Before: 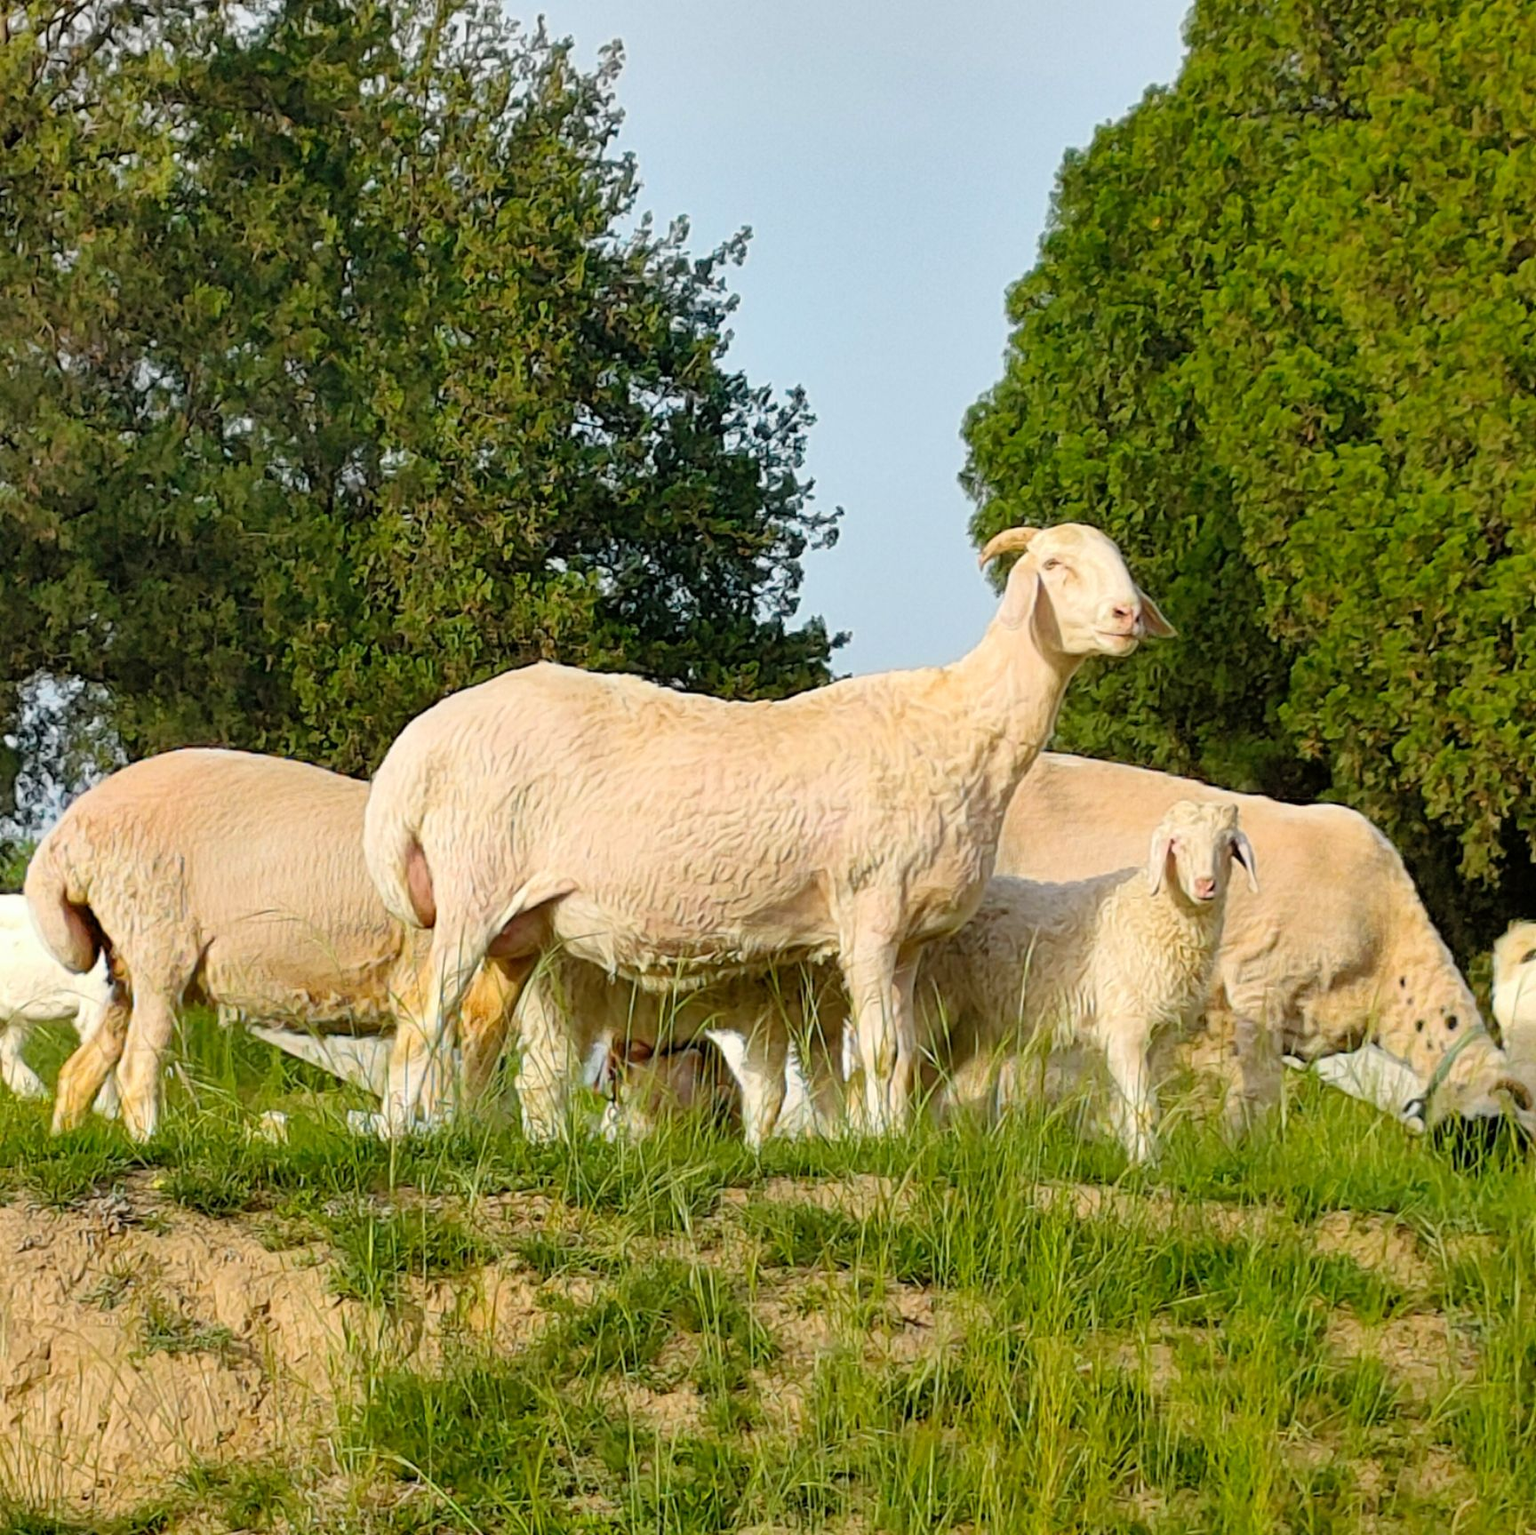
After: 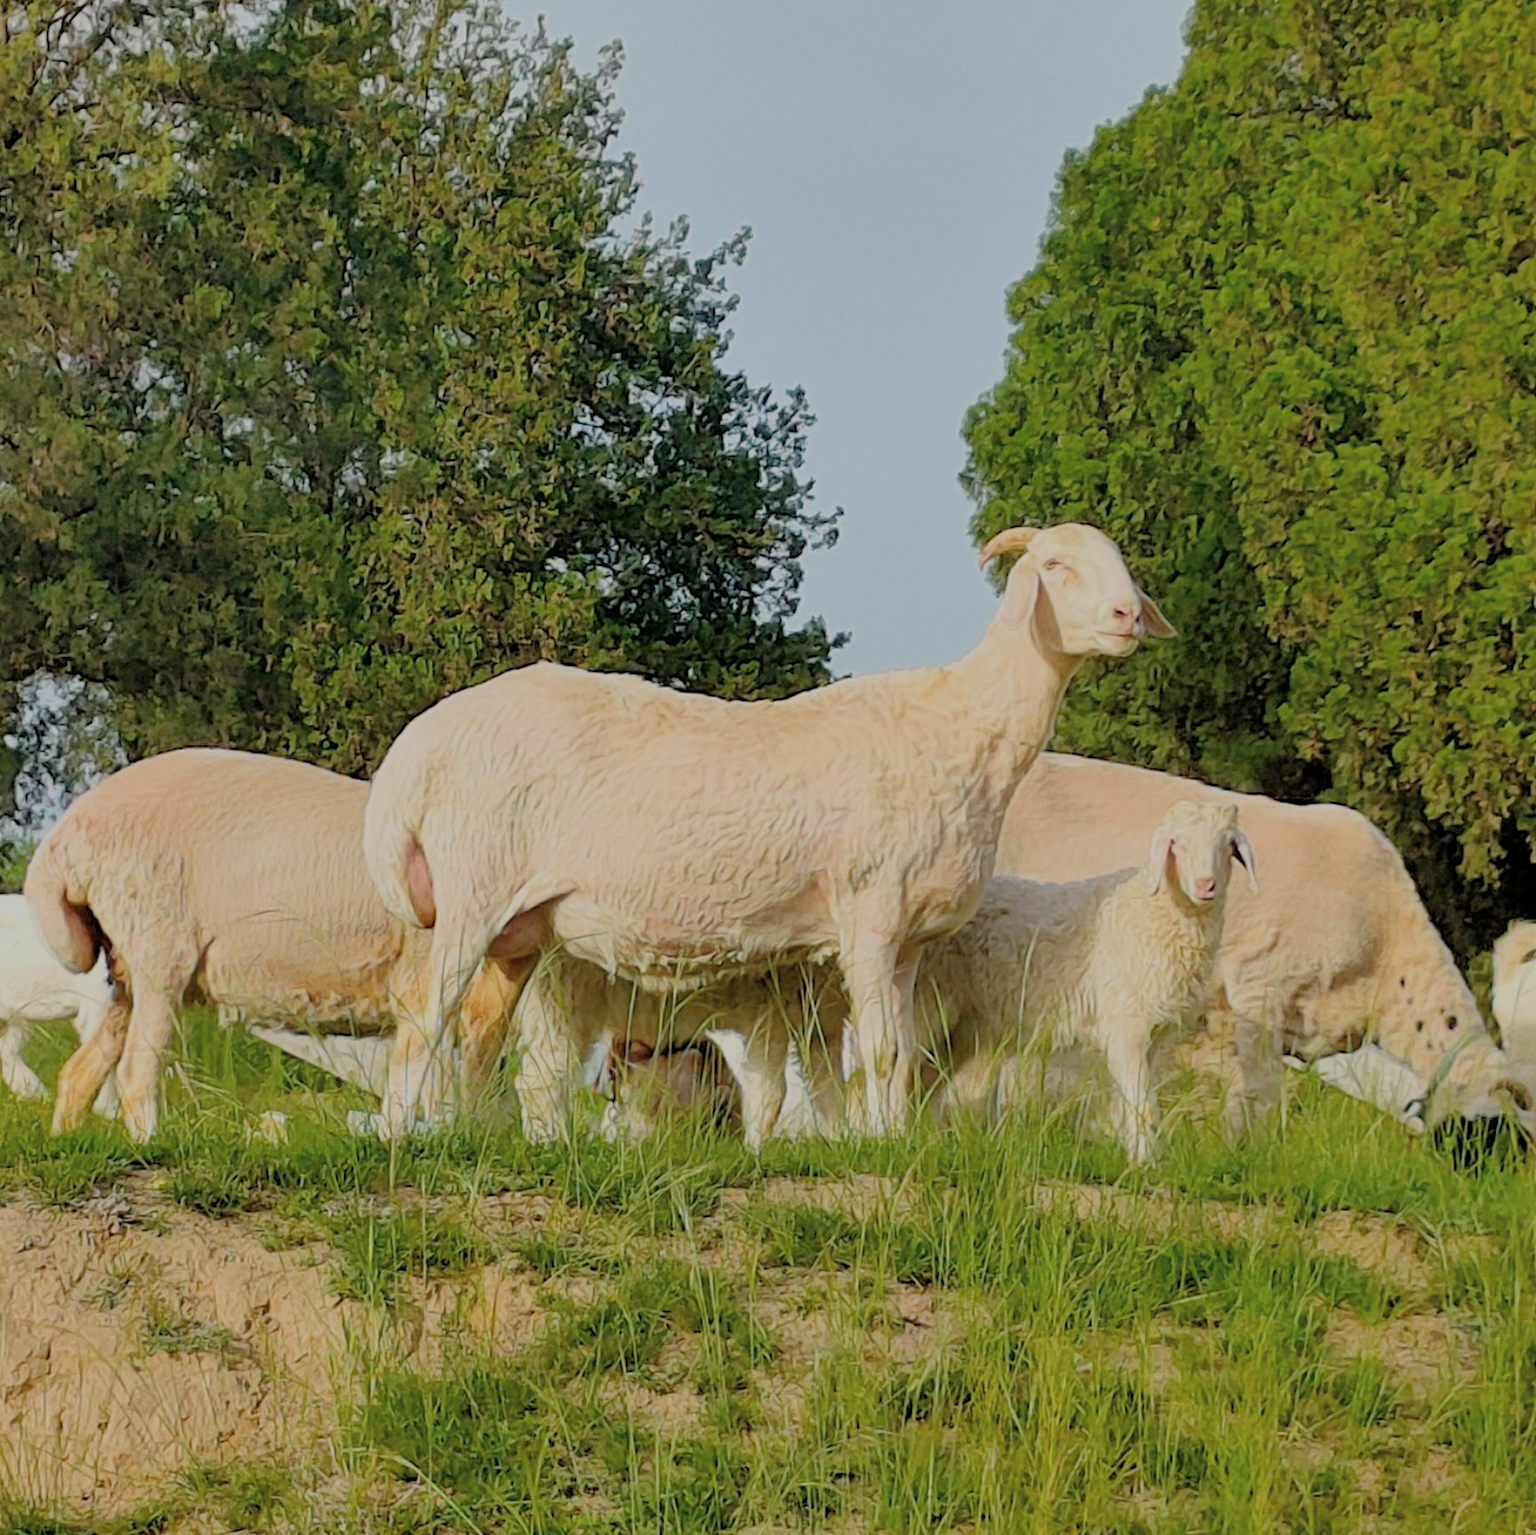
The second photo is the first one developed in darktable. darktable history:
filmic rgb: middle gray luminance 4.53%, black relative exposure -13.02 EV, white relative exposure 5.01 EV, target black luminance 0%, hardness 5.19, latitude 59.55%, contrast 0.755, highlights saturation mix 5.61%, shadows ↔ highlights balance 26.15%
contrast brightness saturation: saturation -0.052
